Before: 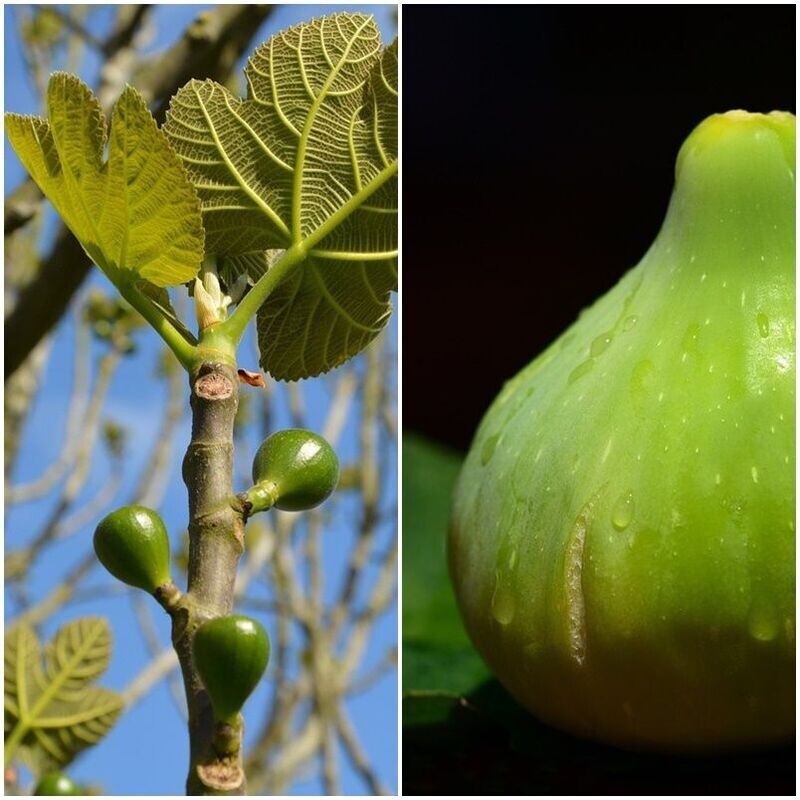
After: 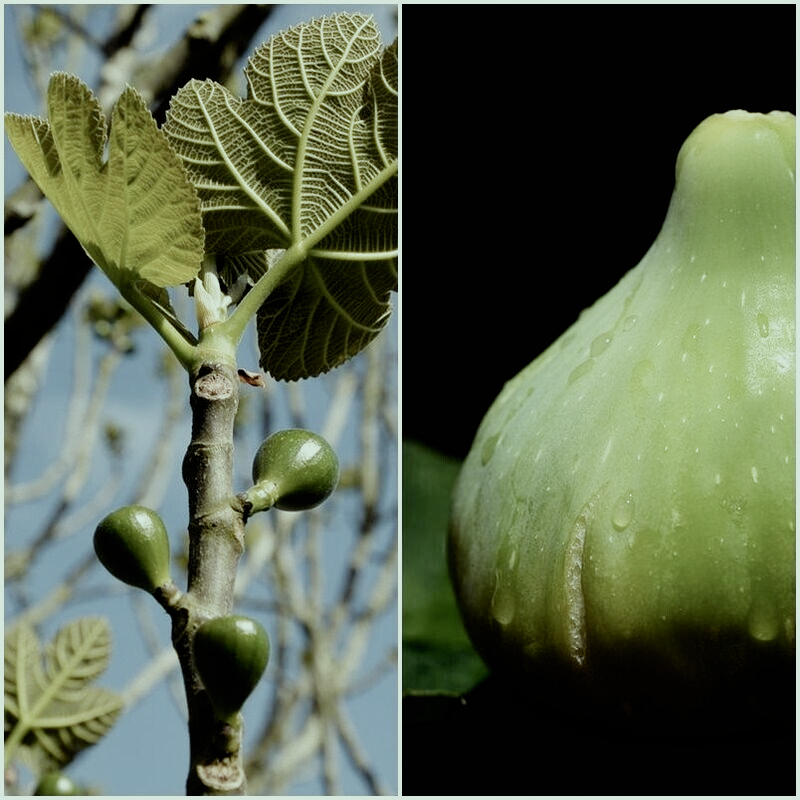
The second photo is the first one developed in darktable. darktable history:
filmic rgb: black relative exposure -5.07 EV, white relative exposure 3.99 EV, threshold 2.96 EV, hardness 2.9, contrast 1.299, highlights saturation mix -30.94%, preserve chrominance no, color science v4 (2020), contrast in shadows soft, enable highlight reconstruction true
color correction: highlights a* -8.26, highlights b* 3.15
